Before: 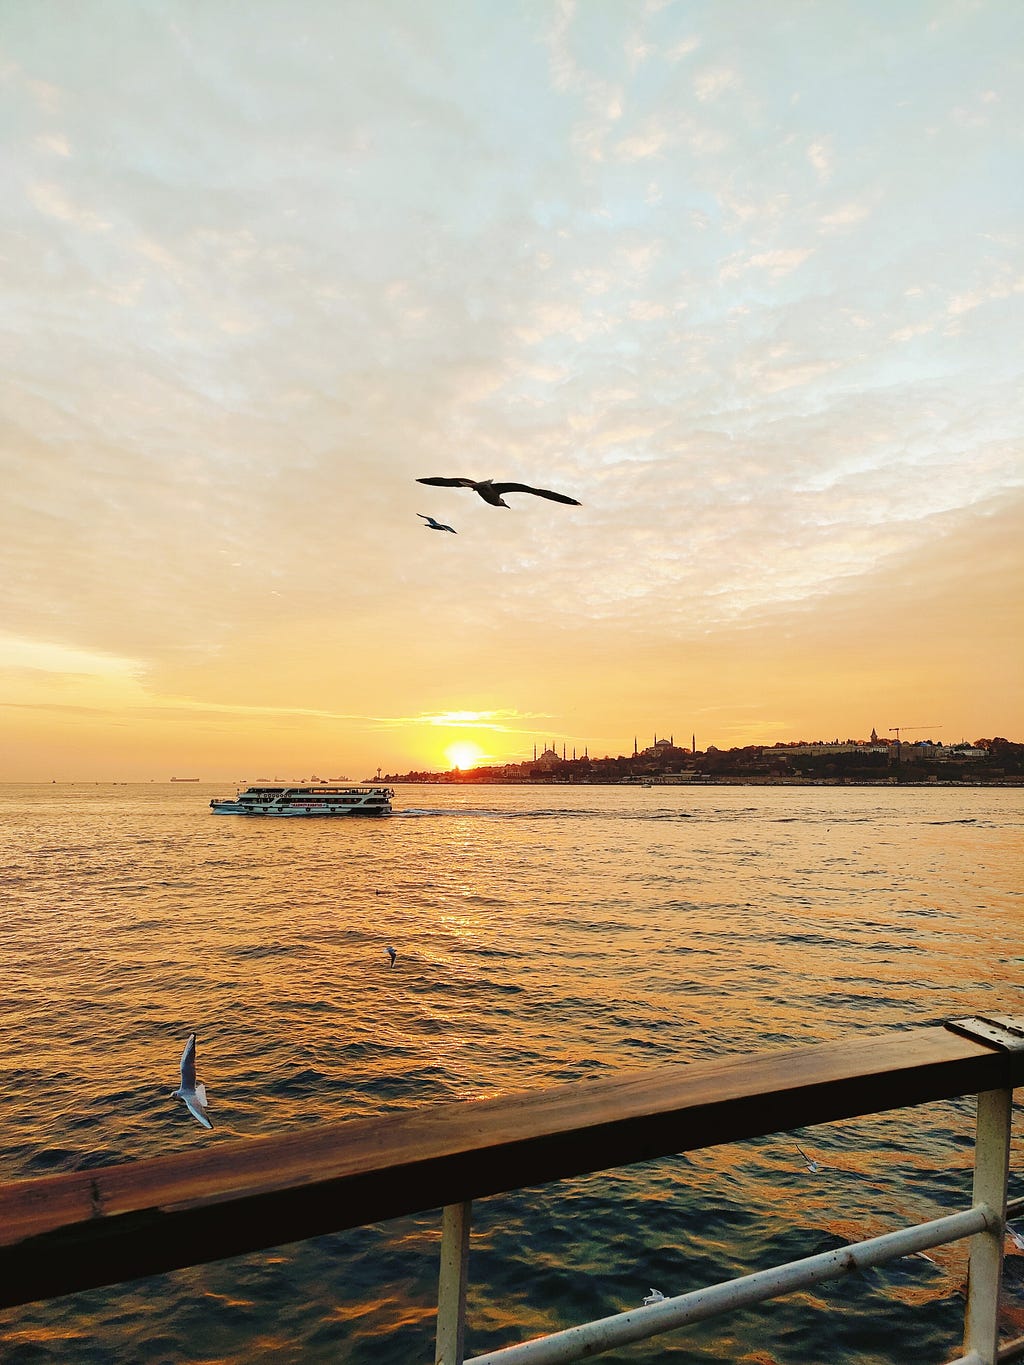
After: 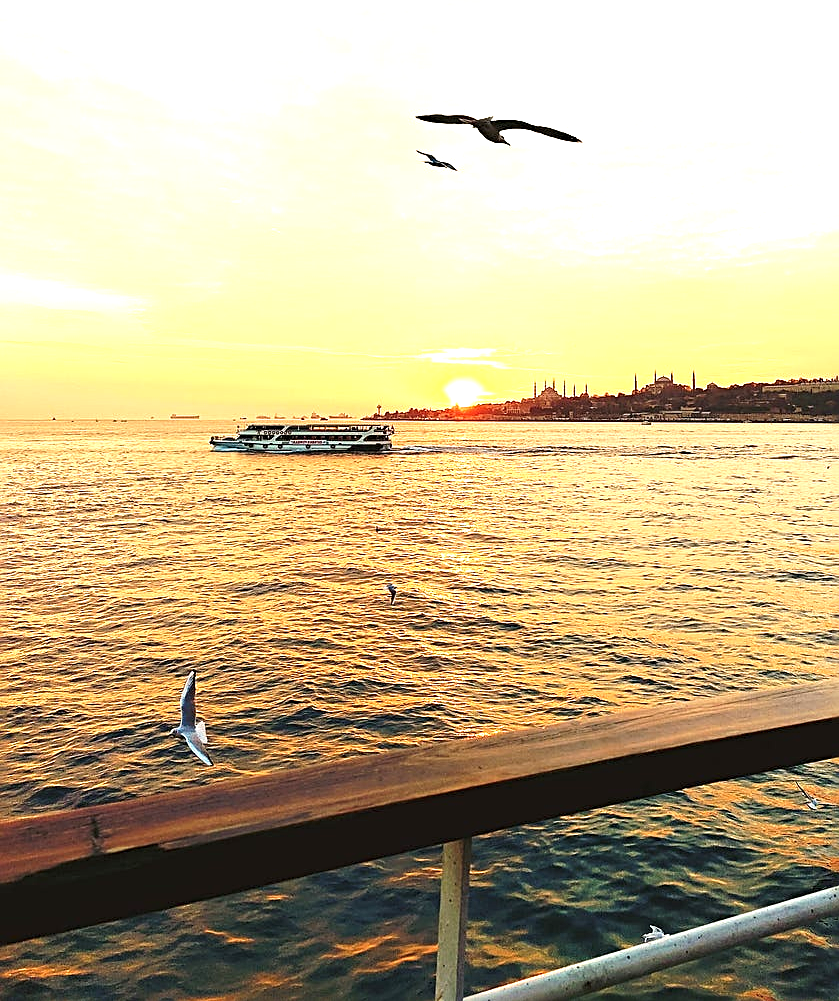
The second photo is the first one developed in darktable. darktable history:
crop: top 26.624%, right 18.037%
sharpen: radius 2.766
exposure: black level correction 0, exposure 0.949 EV, compensate highlight preservation false
